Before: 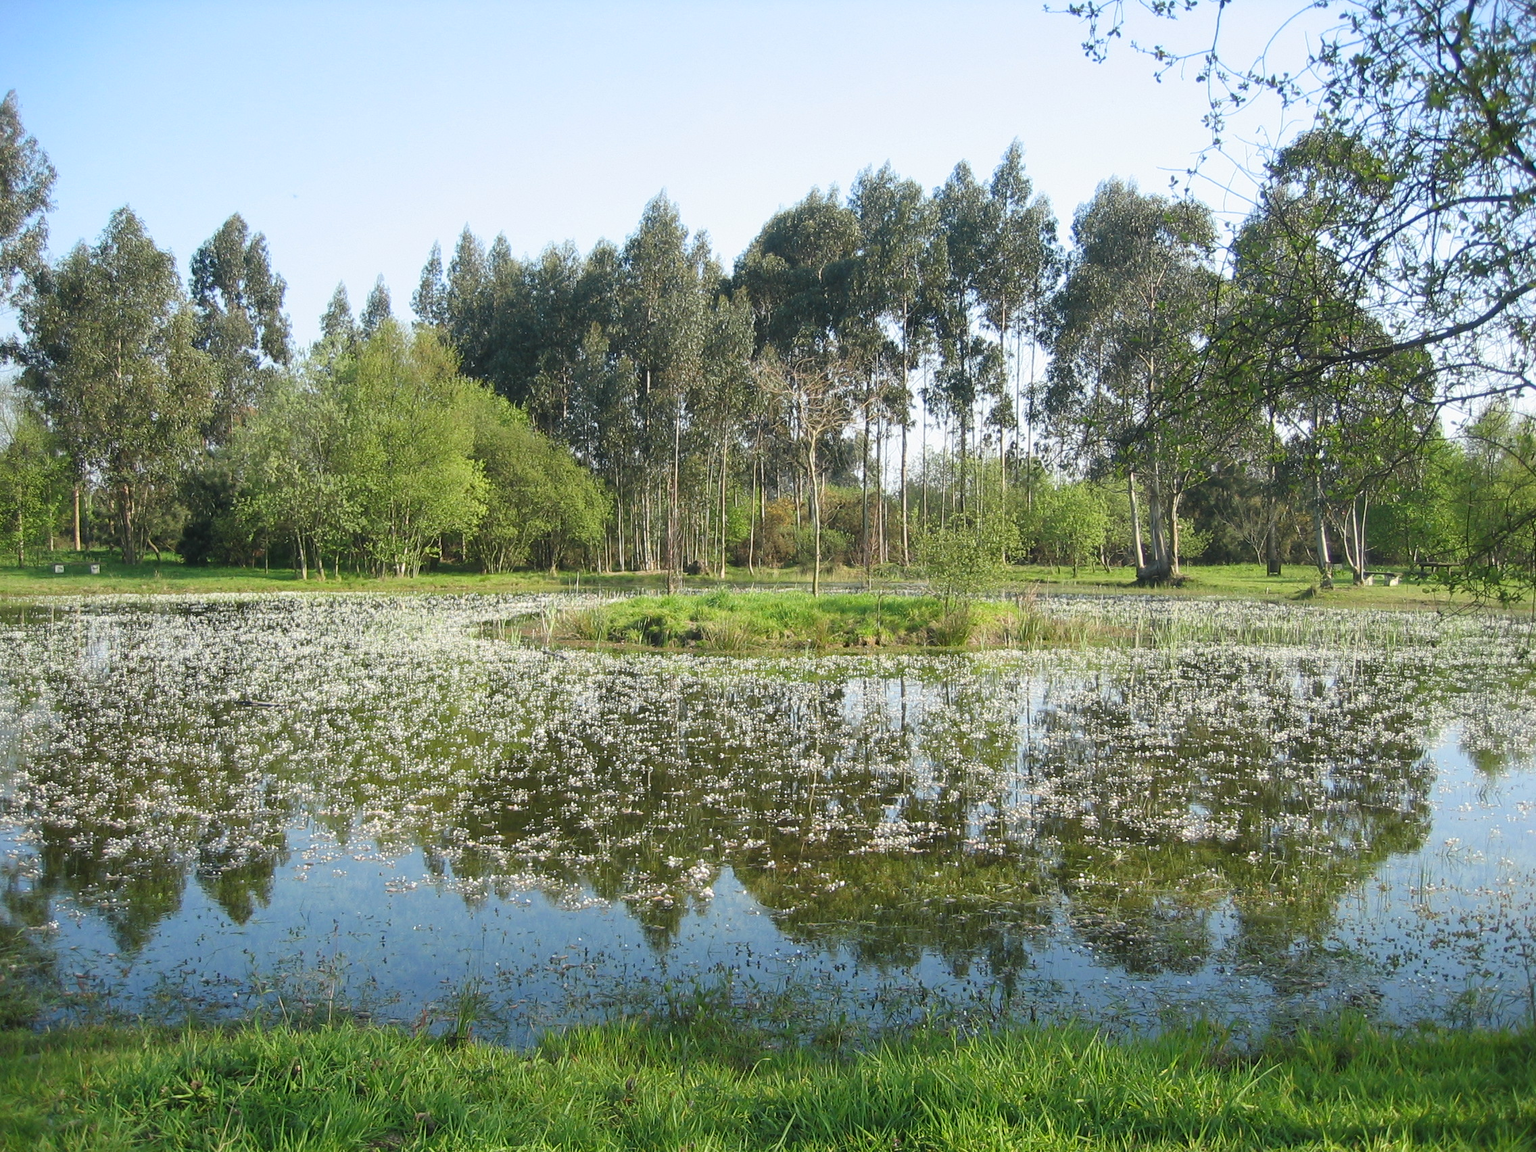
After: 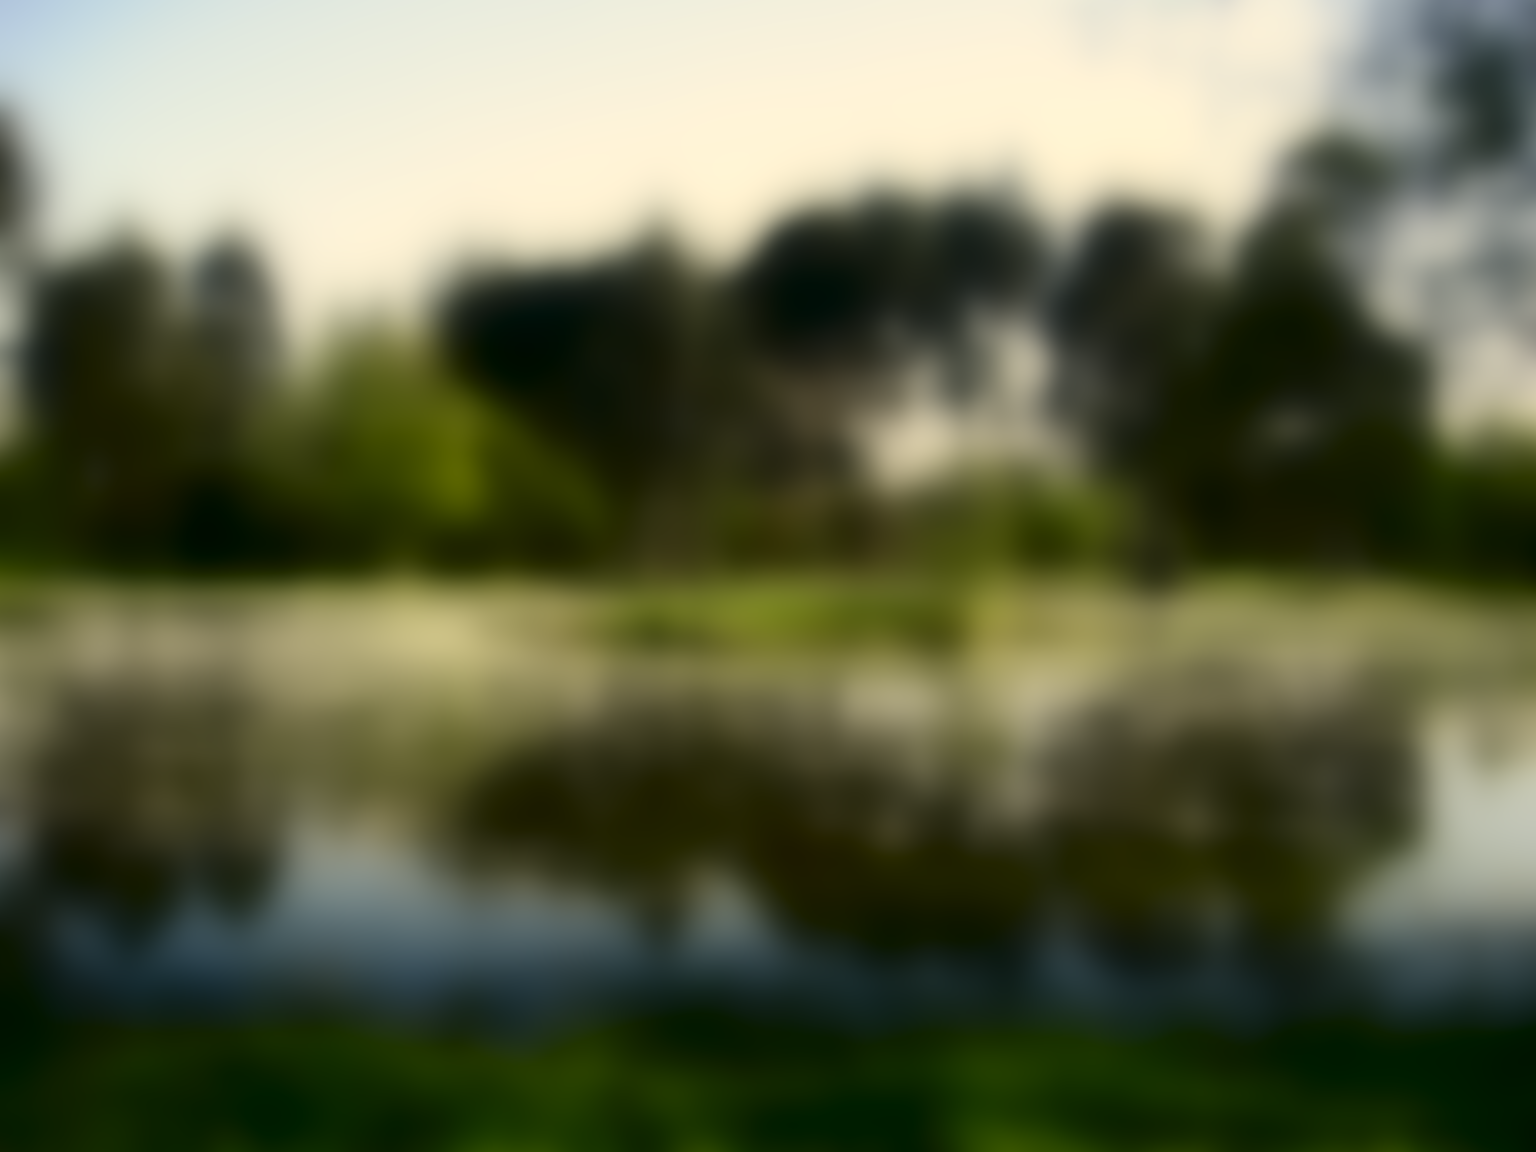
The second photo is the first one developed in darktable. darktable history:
lowpass: radius 31.92, contrast 1.72, brightness -0.98, saturation 0.94
color correction: highlights a* 2.72, highlights b* 22.8
